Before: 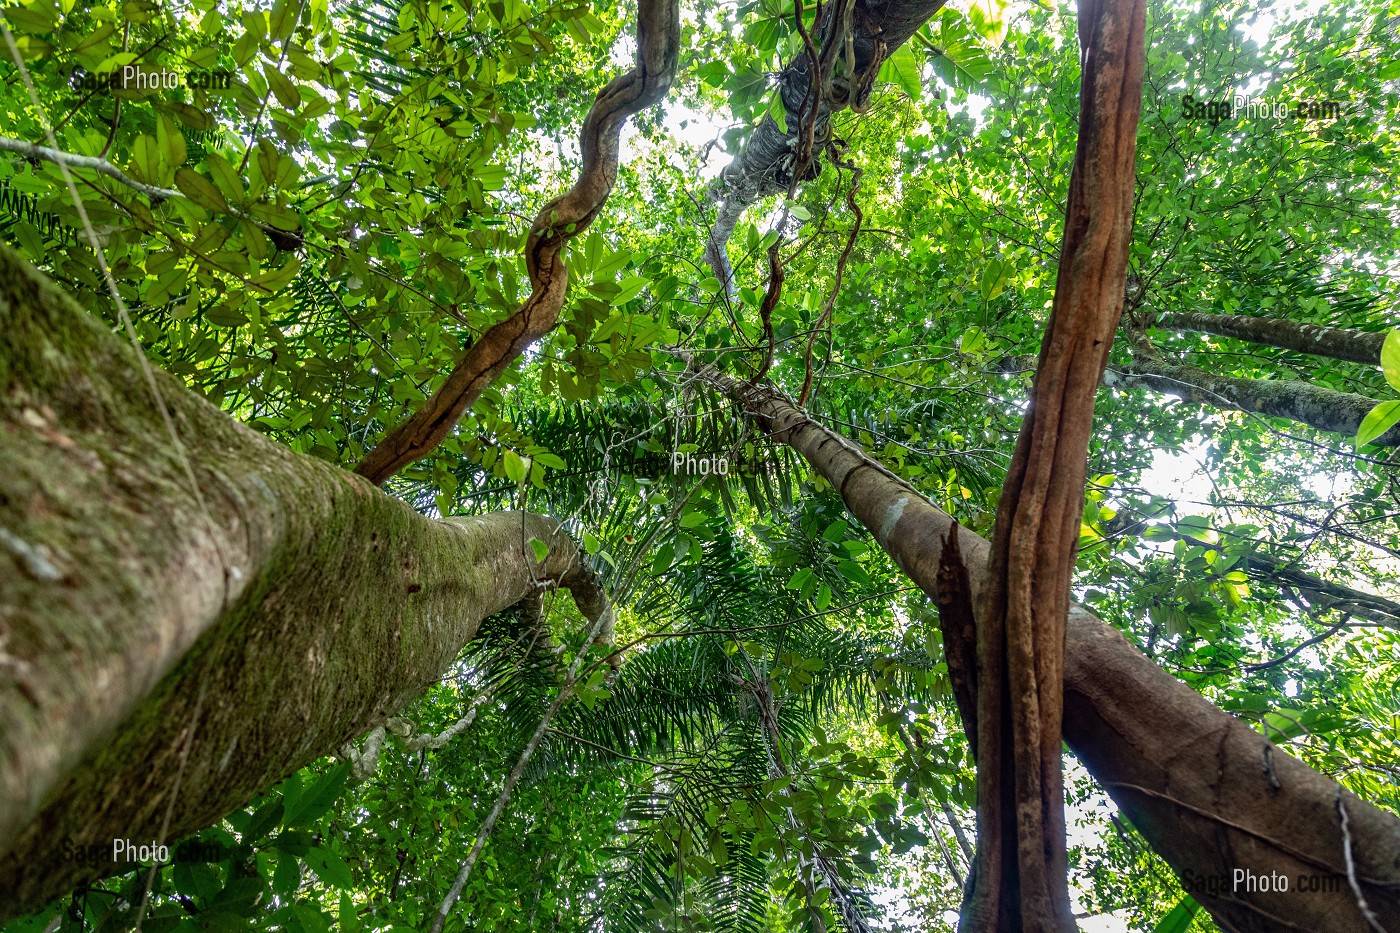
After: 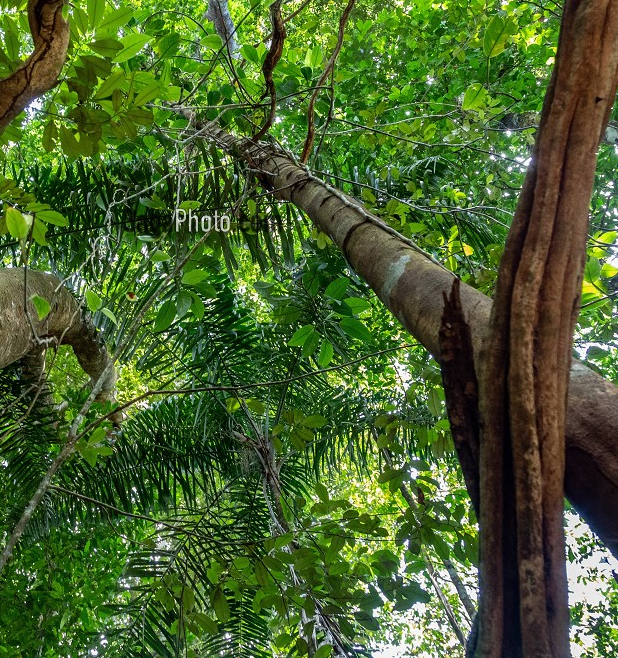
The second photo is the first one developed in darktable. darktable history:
crop: left 35.638%, top 26.105%, right 20.178%, bottom 3.346%
